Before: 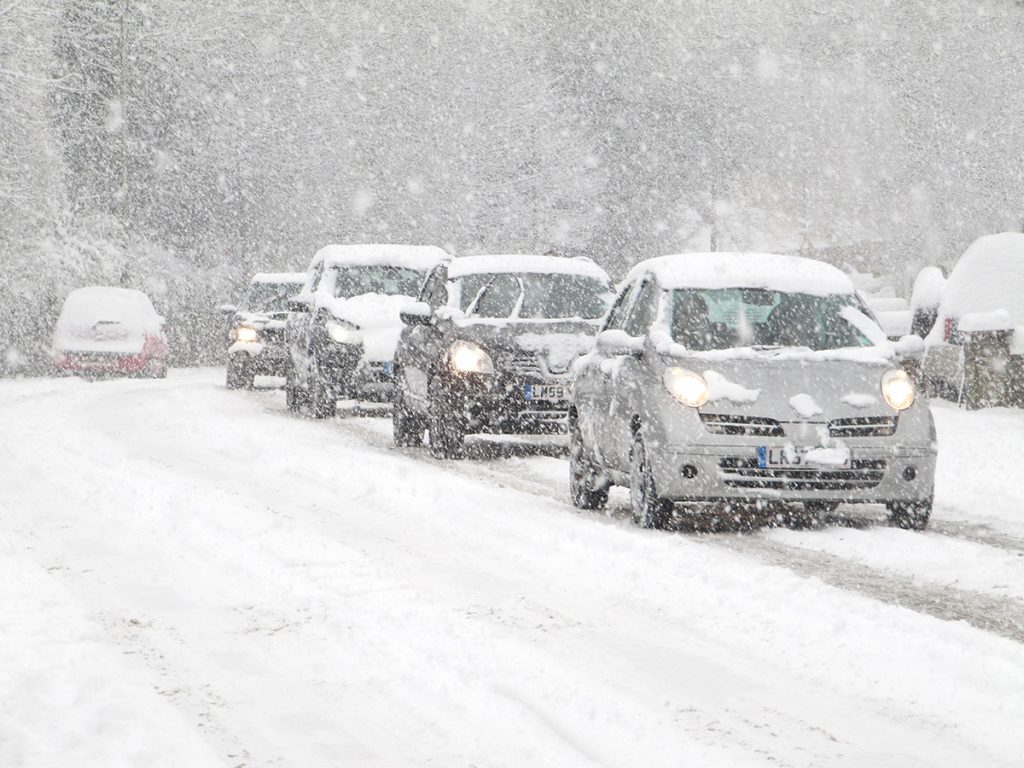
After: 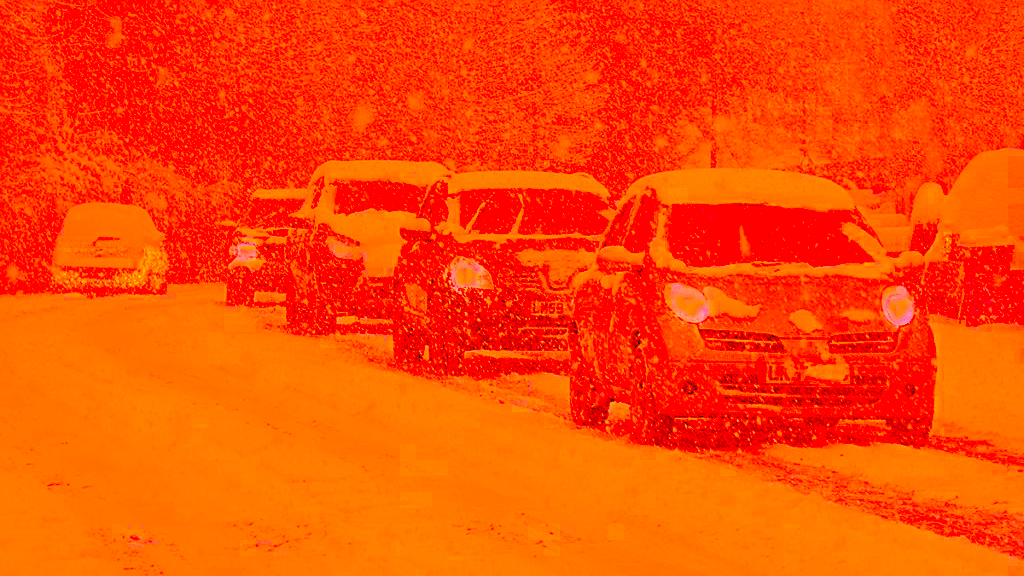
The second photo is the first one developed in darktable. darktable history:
local contrast: mode bilateral grid, contrast 10, coarseness 25, detail 115%, midtone range 0.2
sharpen: on, module defaults
haze removal: compatibility mode true, adaptive false
contrast brightness saturation: contrast 0.2, brightness 0.16, saturation 0.22
tone equalizer: -8 EV -0.417 EV, -7 EV -0.389 EV, -6 EV -0.333 EV, -5 EV -0.222 EV, -3 EV 0.222 EV, -2 EV 0.333 EV, -1 EV 0.389 EV, +0 EV 0.417 EV, edges refinement/feathering 500, mask exposure compensation -1.57 EV, preserve details no
tone curve: curves: ch0 [(0, 0) (0.003, 0.211) (0.011, 0.211) (0.025, 0.215) (0.044, 0.218) (0.069, 0.224) (0.1, 0.227) (0.136, 0.233) (0.177, 0.247) (0.224, 0.275) (0.277, 0.309) (0.335, 0.366) (0.399, 0.438) (0.468, 0.515) (0.543, 0.586) (0.623, 0.658) (0.709, 0.735) (0.801, 0.821) (0.898, 0.889) (1, 1)], preserve colors none
crop: top 11.038%, bottom 13.962%
color correction: highlights a* -39.68, highlights b* -40, shadows a* -40, shadows b* -40, saturation -3
